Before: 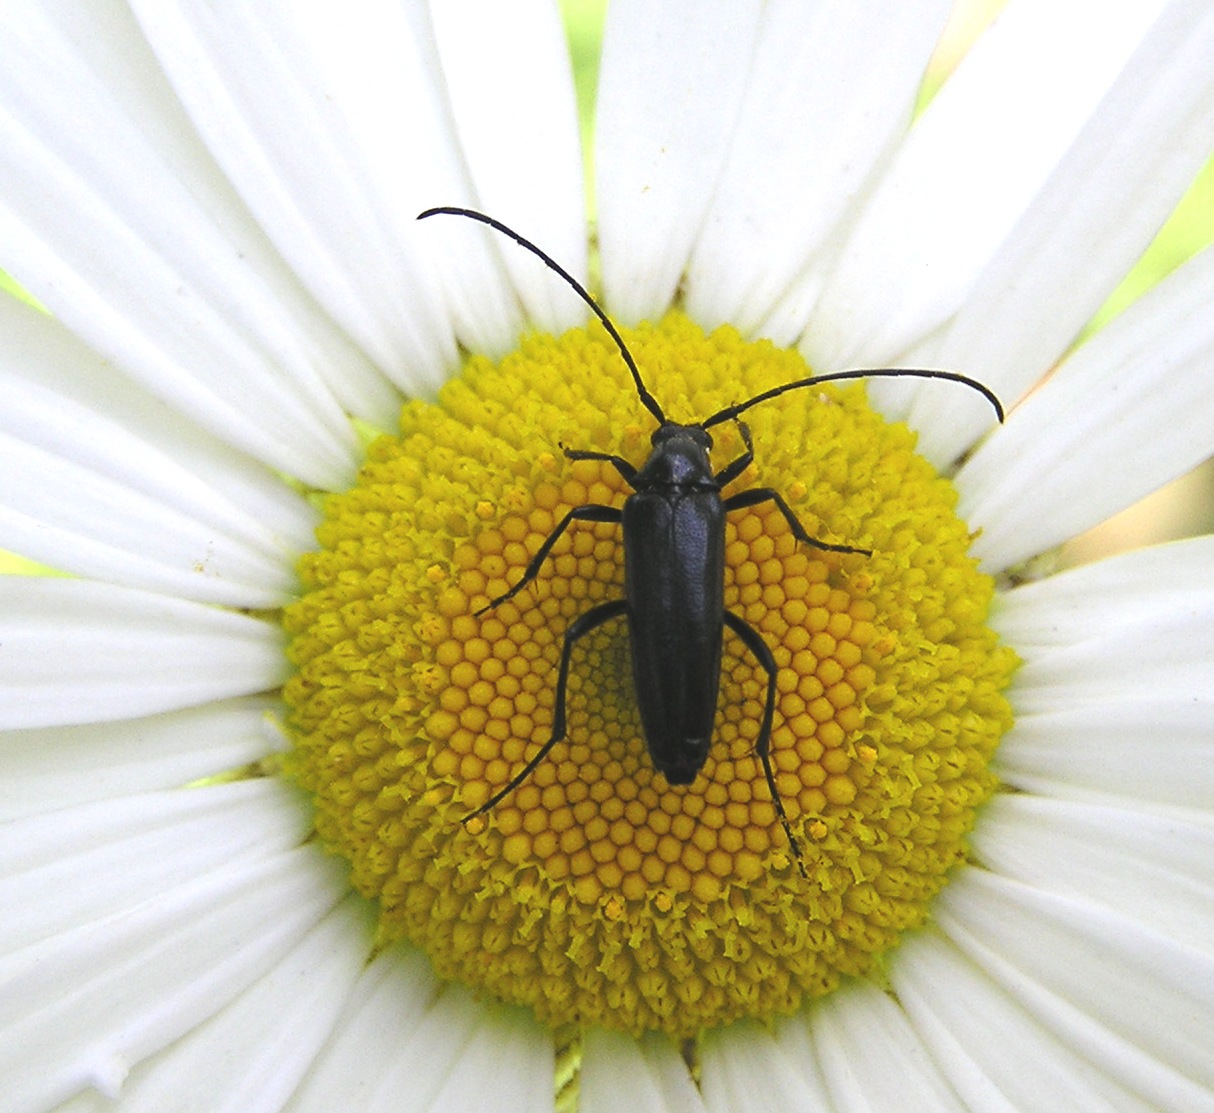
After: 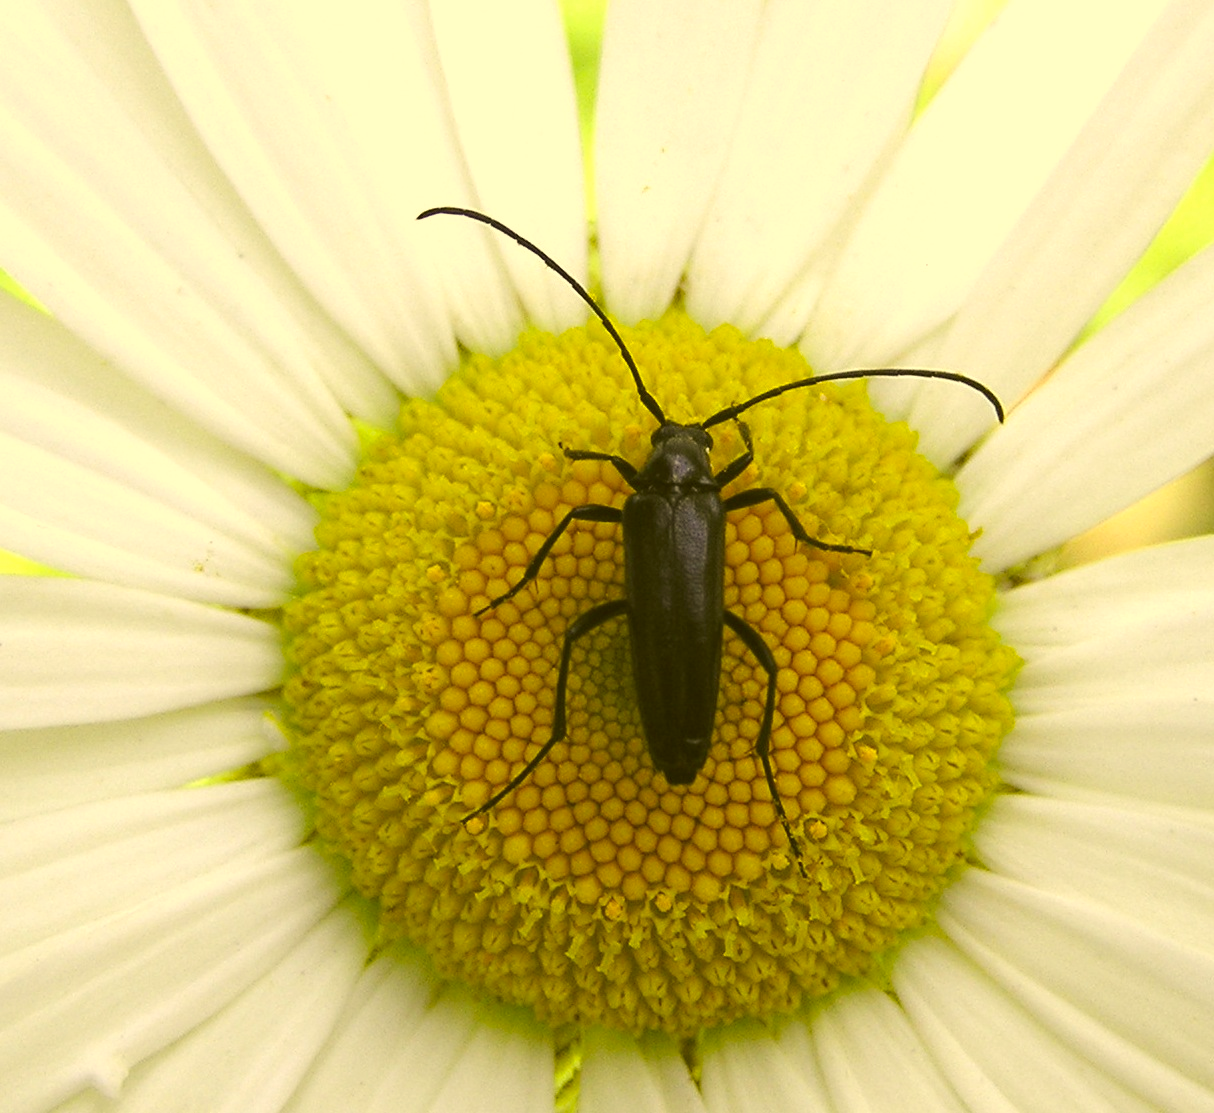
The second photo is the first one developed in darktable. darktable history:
color correction: highlights a* 0.089, highlights b* 29.49, shadows a* -0.208, shadows b* 21.41
